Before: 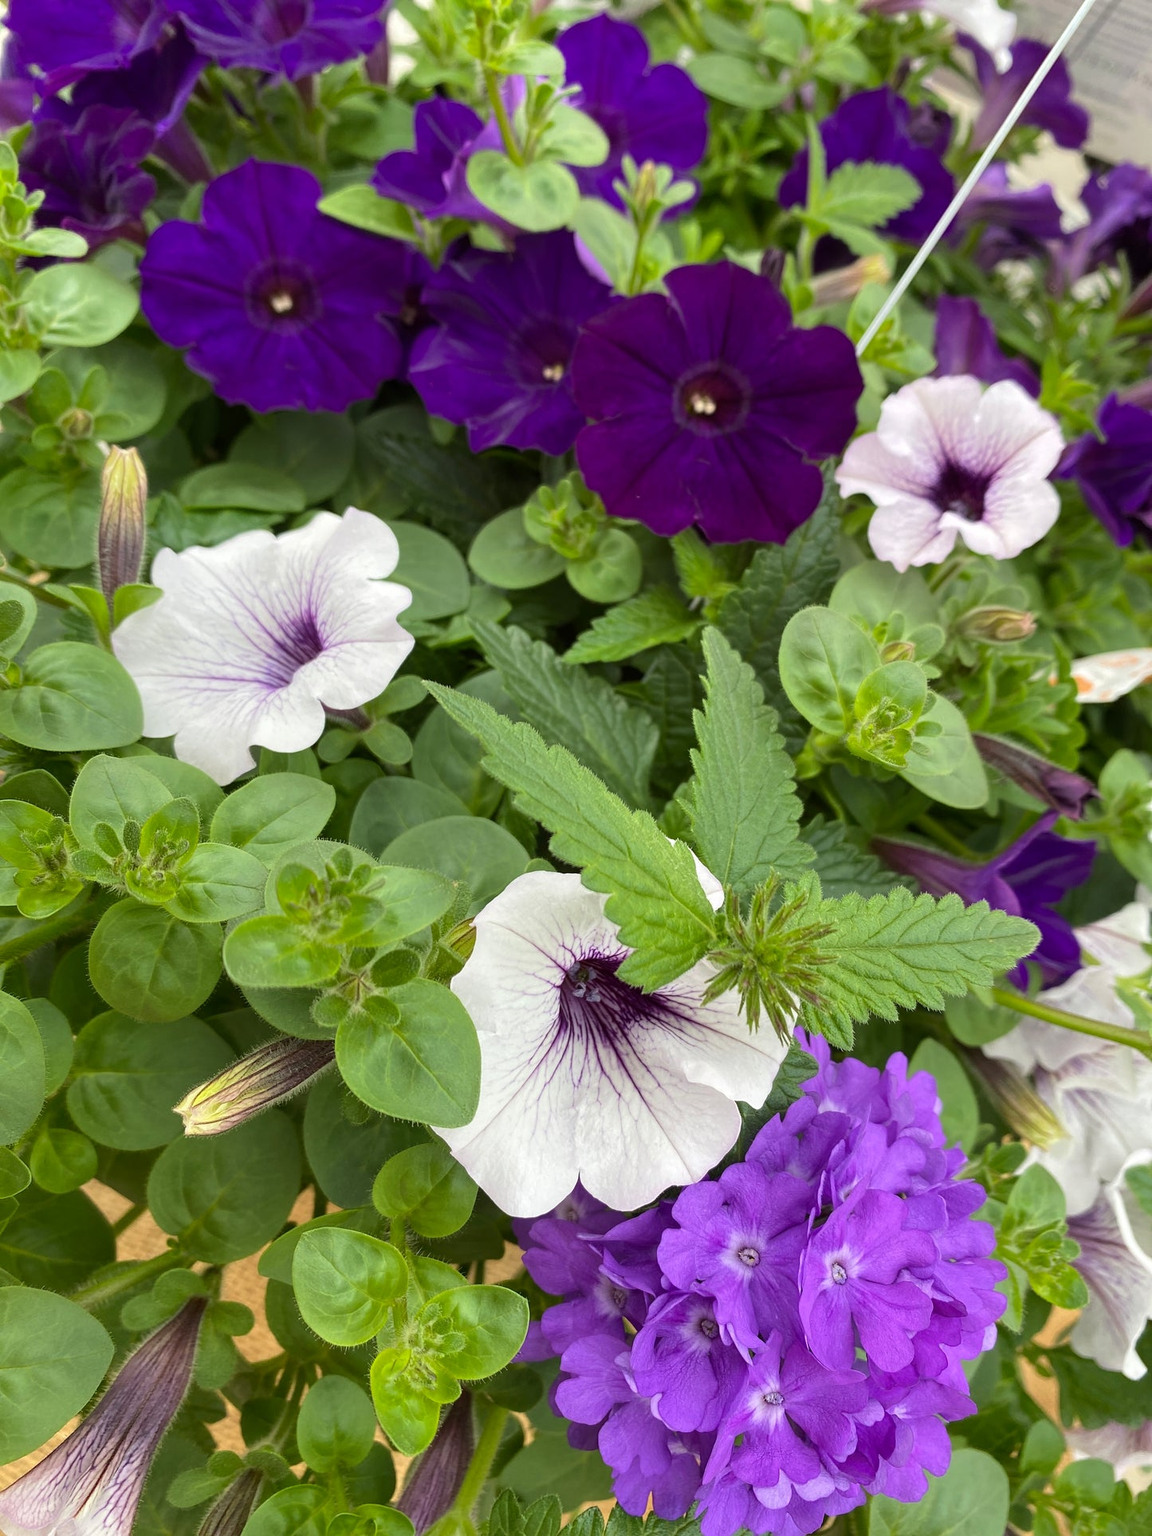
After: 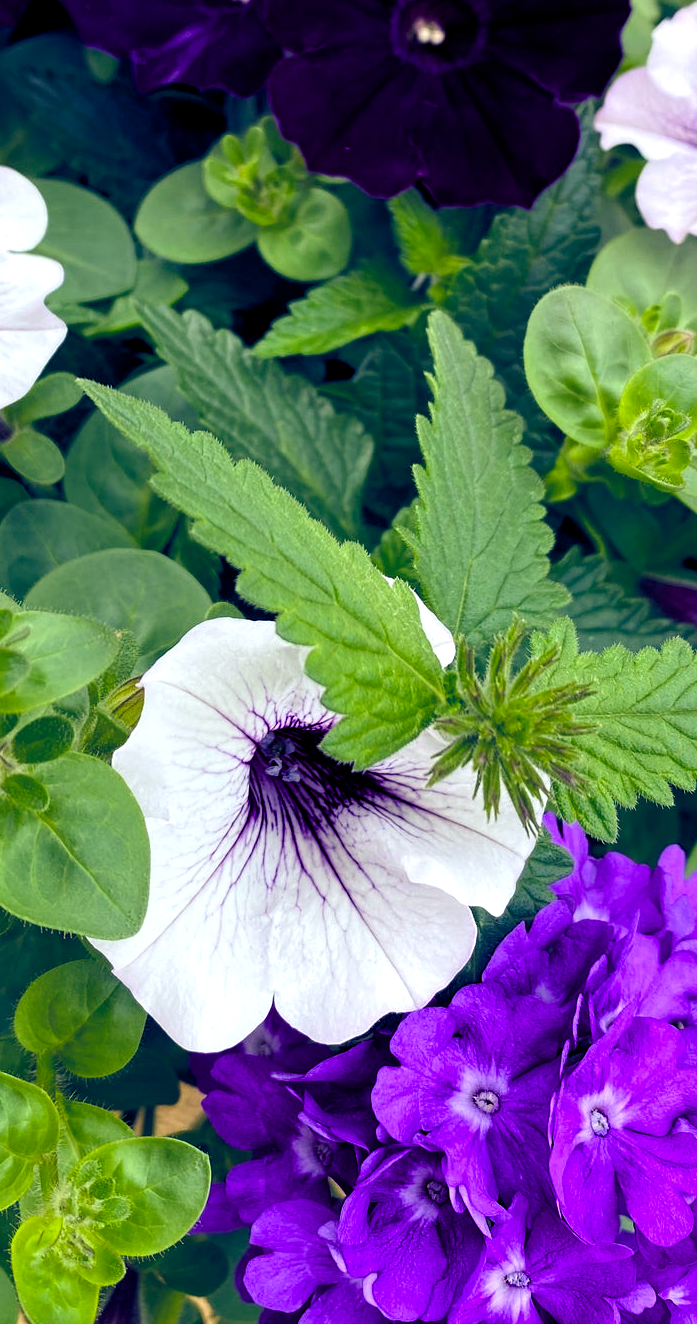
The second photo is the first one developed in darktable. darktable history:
crop: left 31.379%, top 24.658%, right 20.326%, bottom 6.628%
color balance rgb: shadows lift › luminance -41.13%, shadows lift › chroma 14.13%, shadows lift › hue 260°, power › luminance -3.76%, power › chroma 0.56%, power › hue 40.37°, highlights gain › luminance 16.81%, highlights gain › chroma 2.94%, highlights gain › hue 260°, global offset › luminance -0.29%, global offset › chroma 0.31%, global offset › hue 260°, perceptual saturation grading › global saturation 20%, perceptual saturation grading › highlights -13.92%, perceptual saturation grading › shadows 50%
